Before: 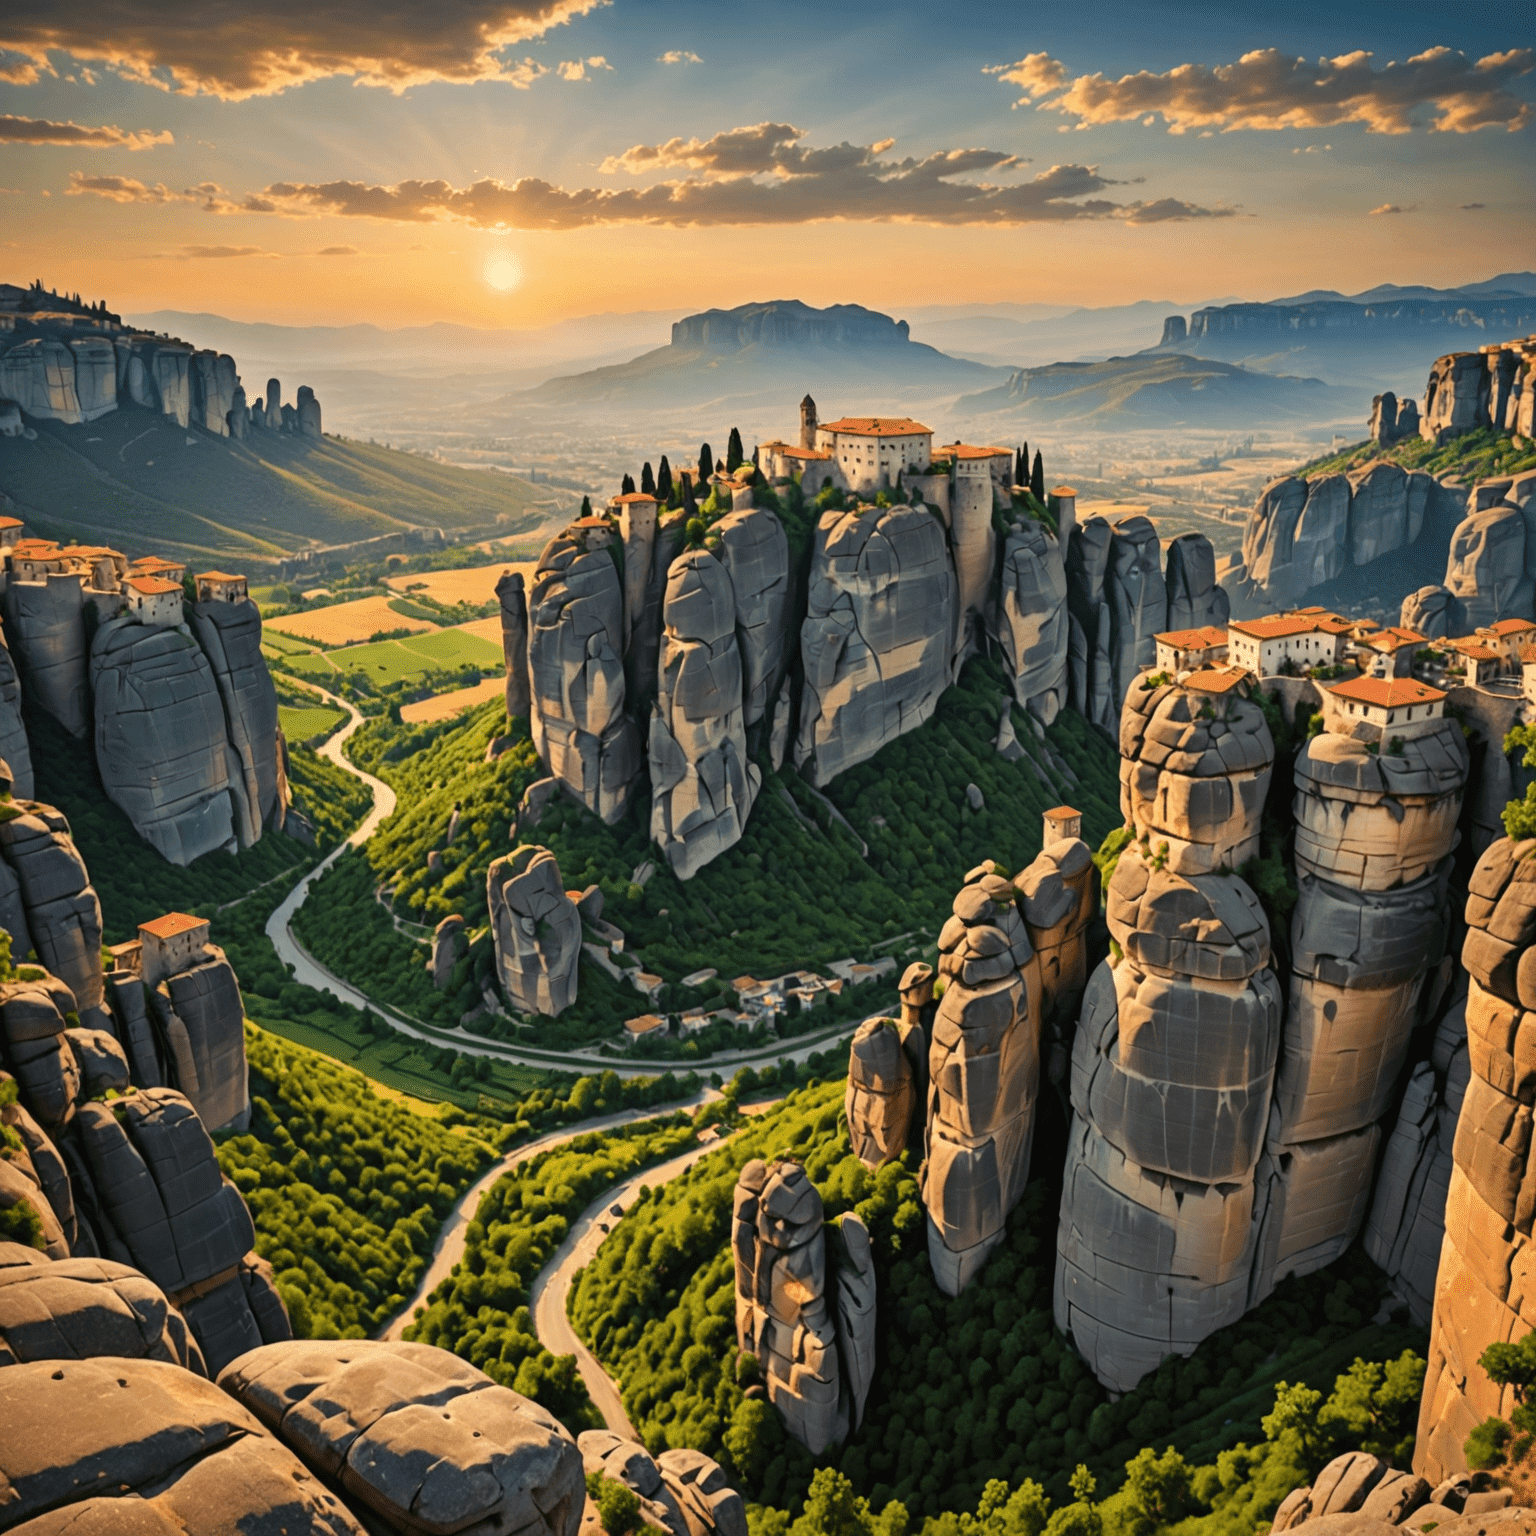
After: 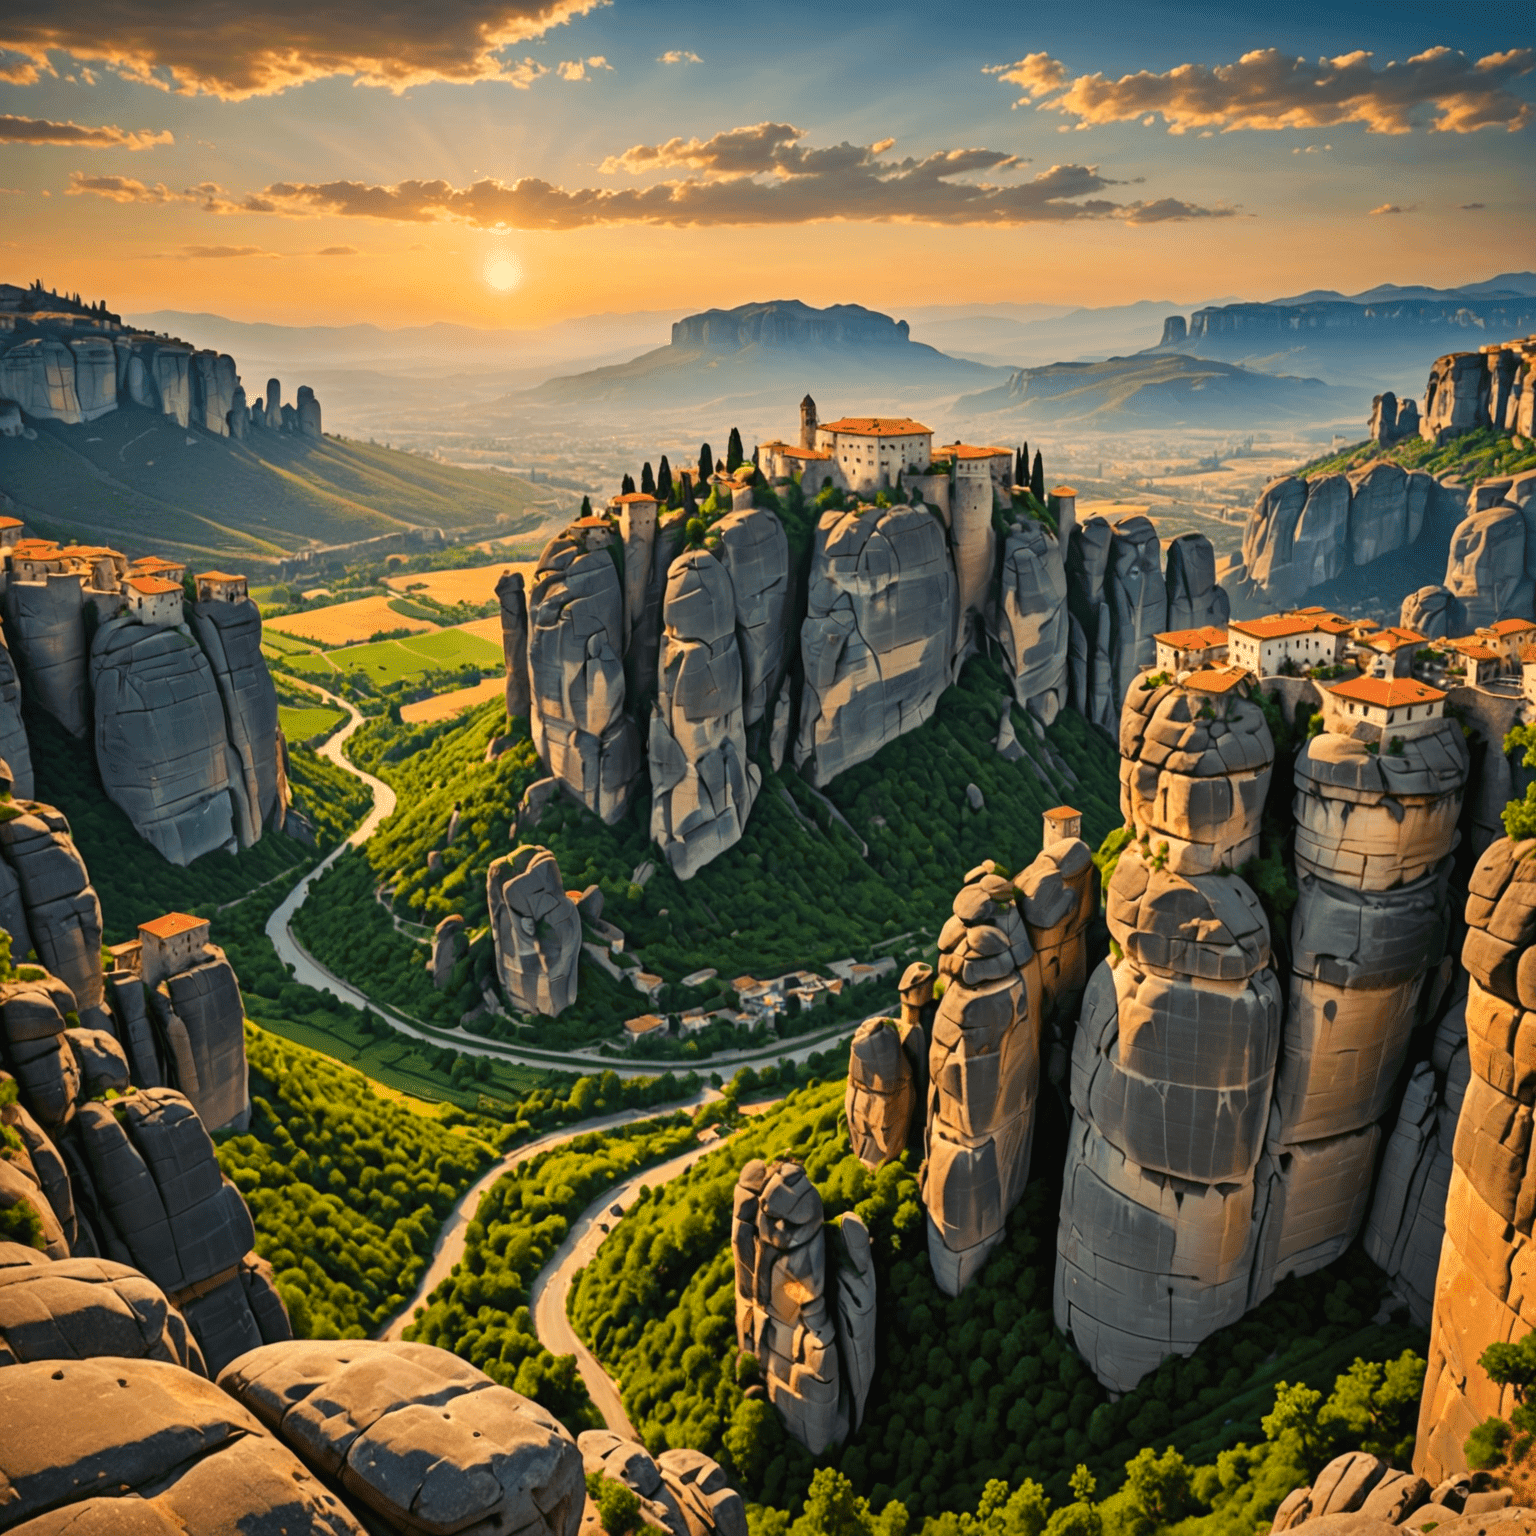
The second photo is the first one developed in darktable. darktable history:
tone equalizer: edges refinement/feathering 500, mask exposure compensation -1.57 EV, preserve details no
contrast brightness saturation: saturation 0.179
